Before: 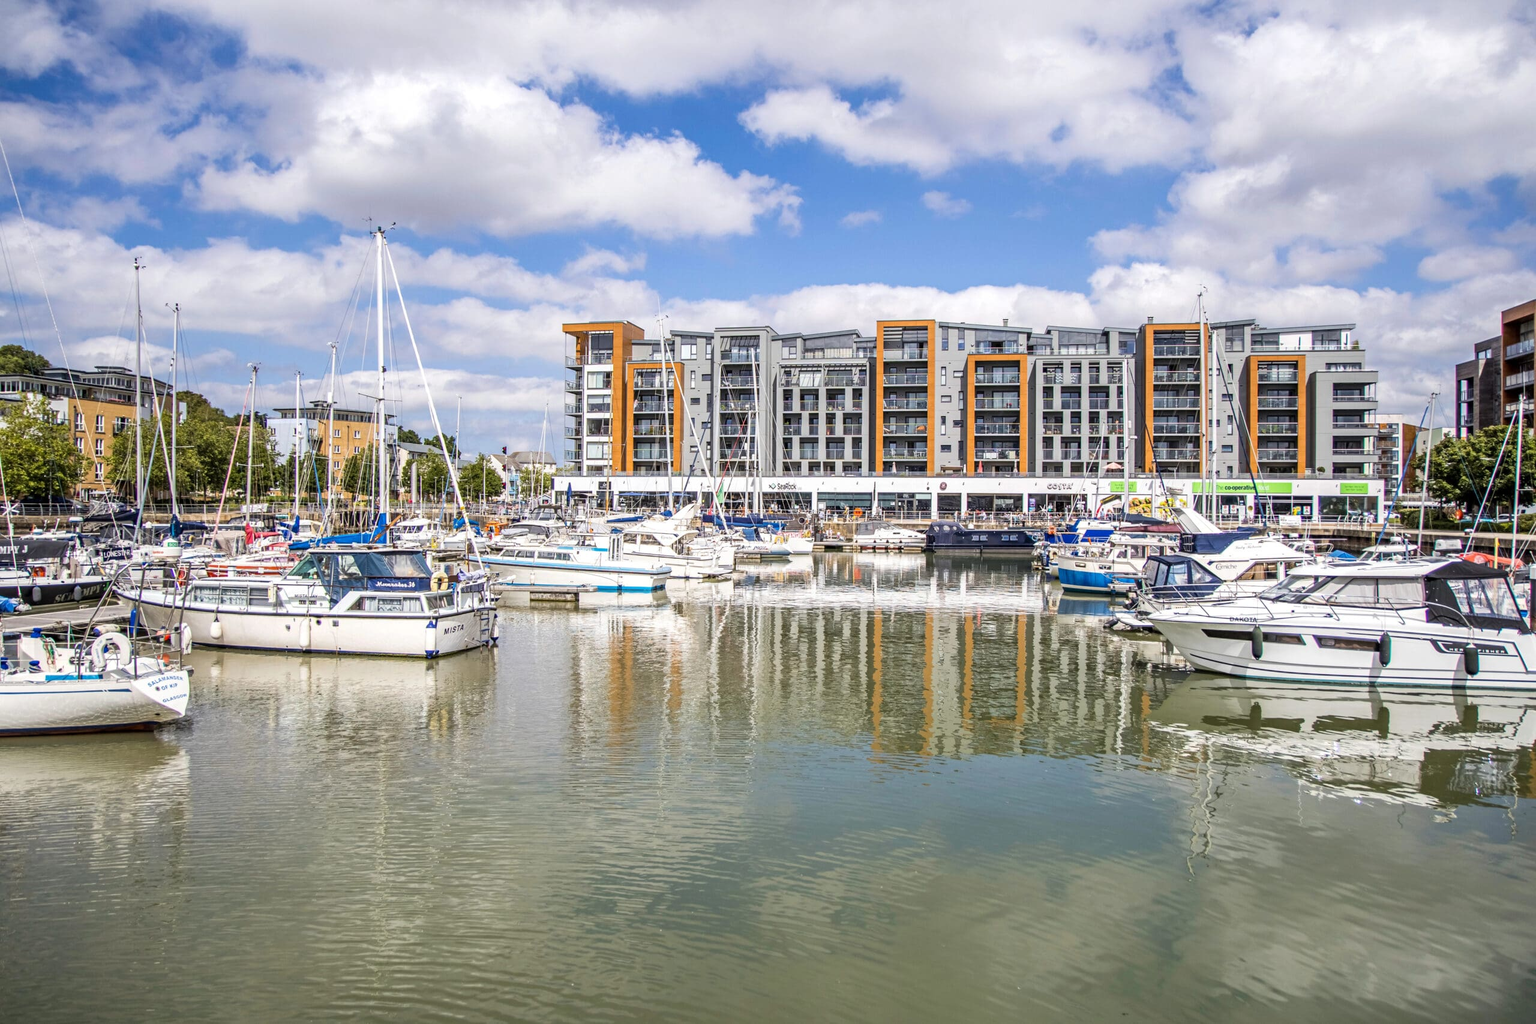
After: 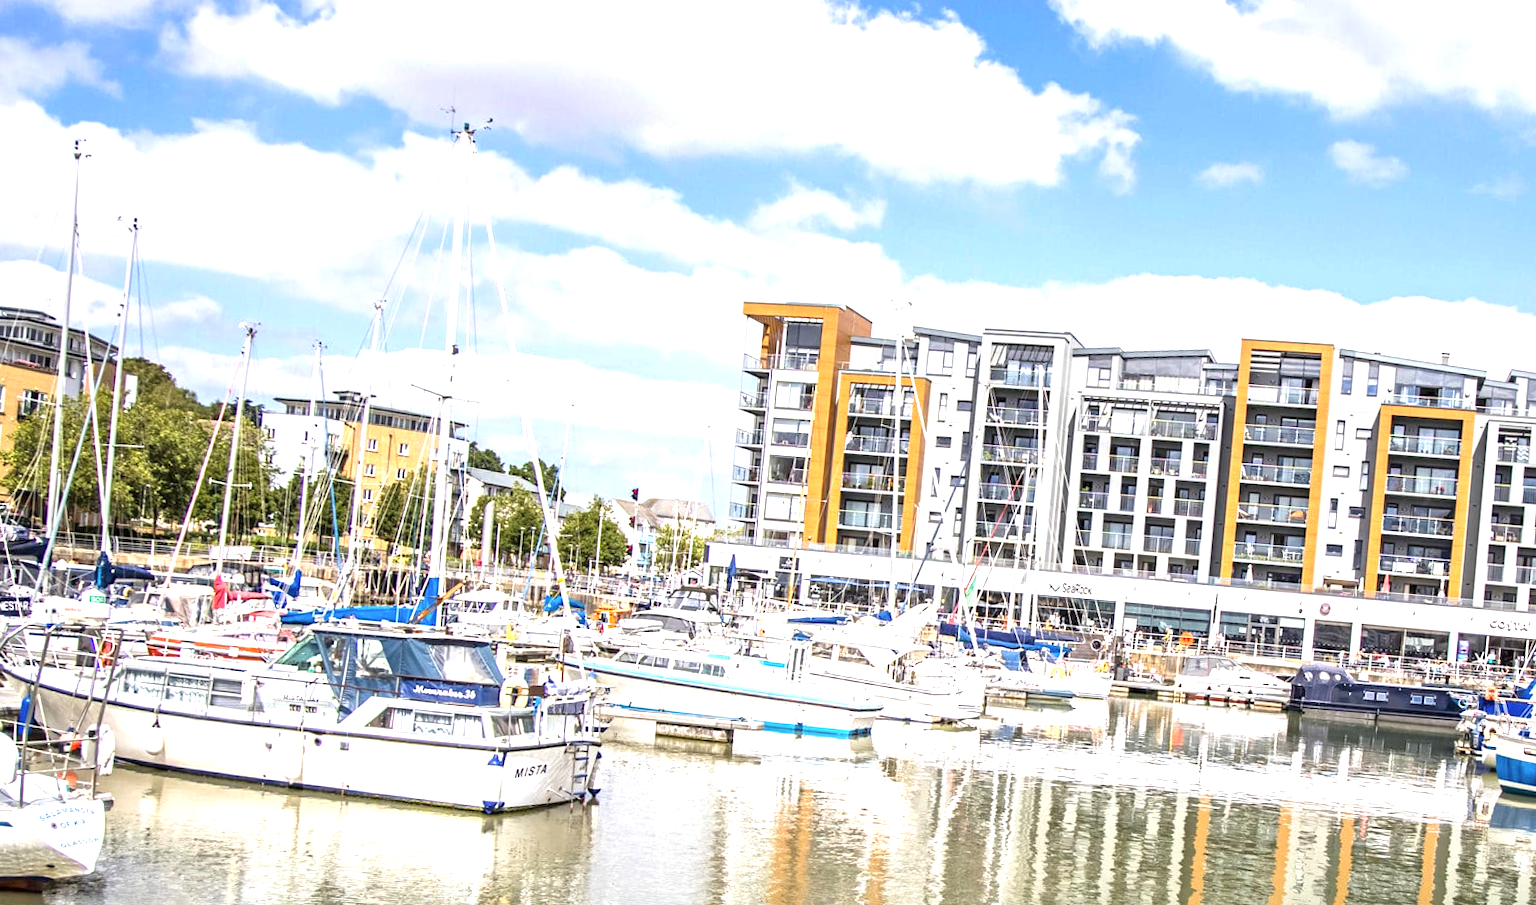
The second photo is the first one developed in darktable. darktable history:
exposure: black level correction 0, exposure 1.001 EV, compensate highlight preservation false
crop and rotate: angle -4.8°, left 2.019%, top 6.836%, right 27.329%, bottom 30.716%
contrast brightness saturation: saturation -0.051
